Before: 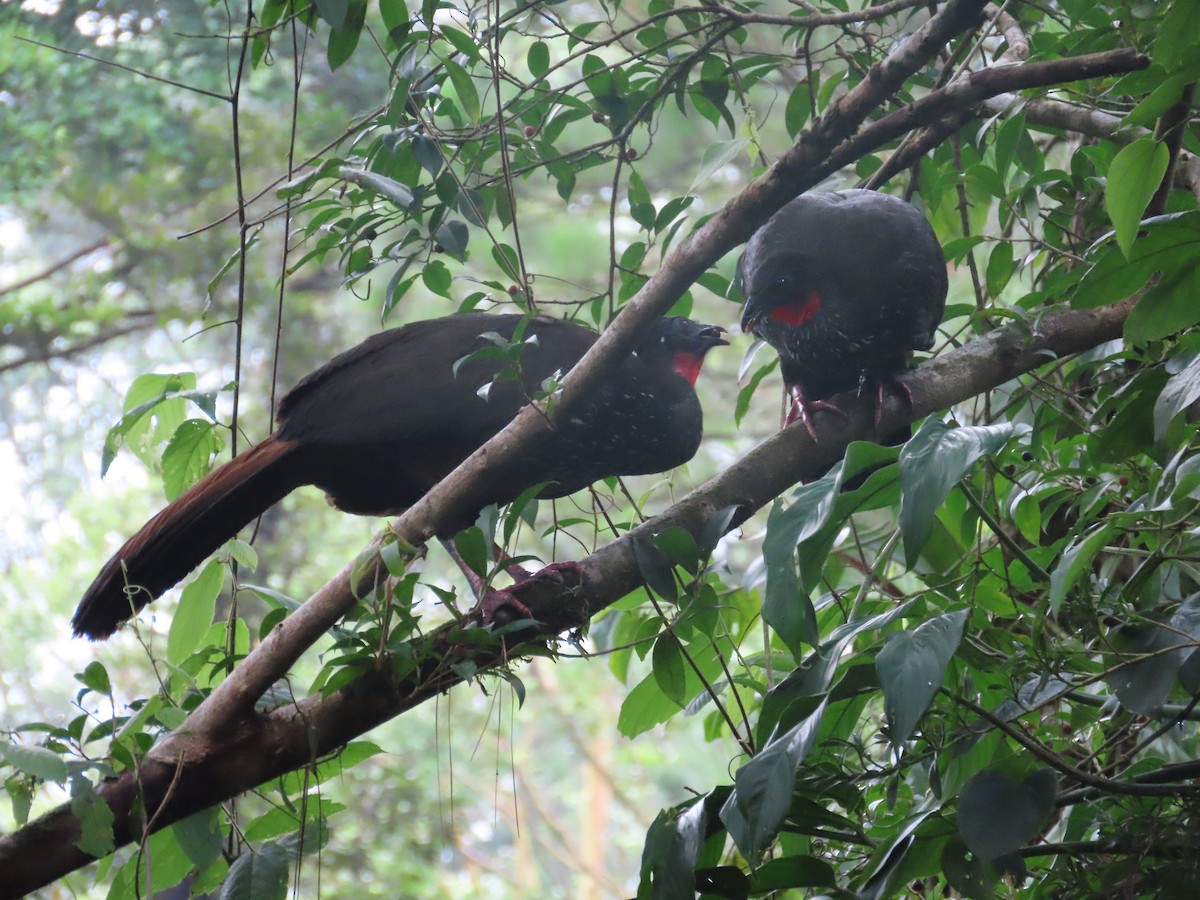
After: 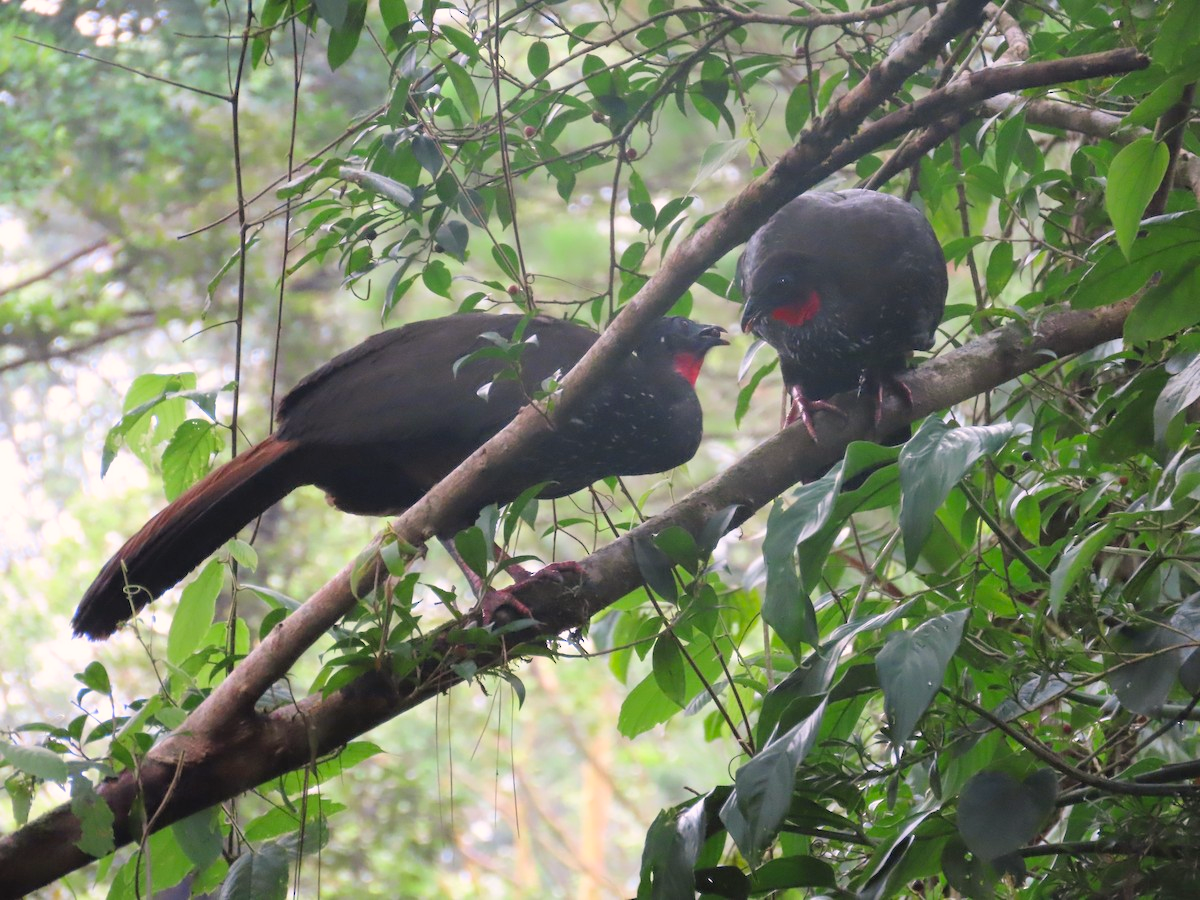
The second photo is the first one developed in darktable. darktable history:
contrast brightness saturation: brightness 0.092, saturation 0.193
color correction: highlights a* 6.01, highlights b* 4.77
